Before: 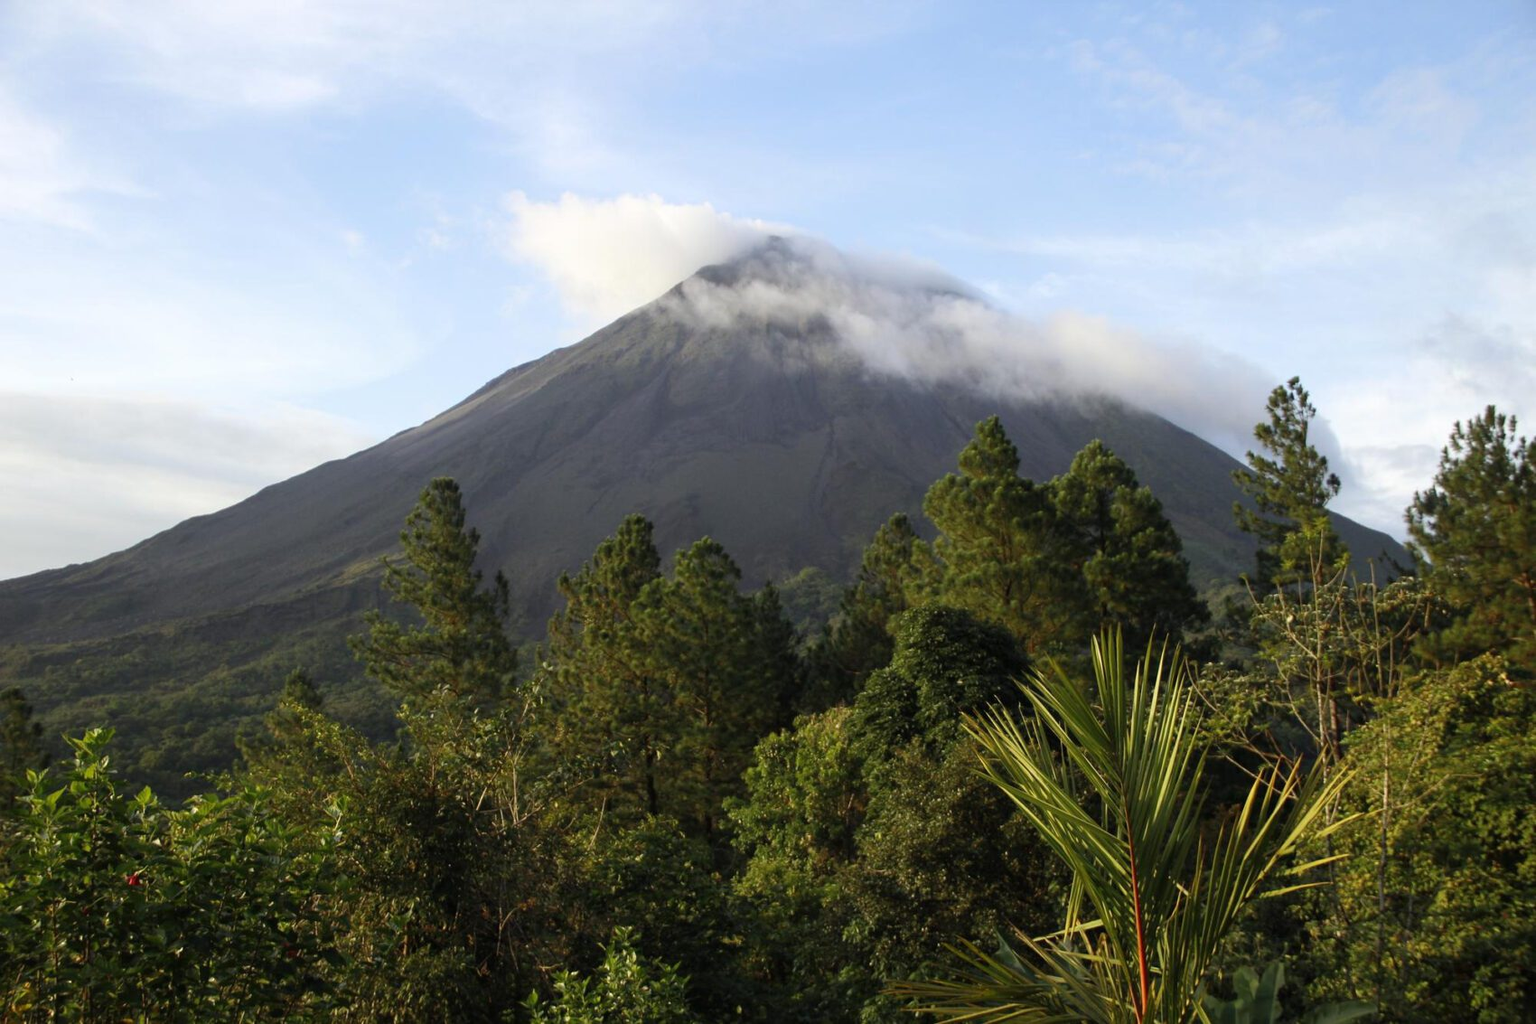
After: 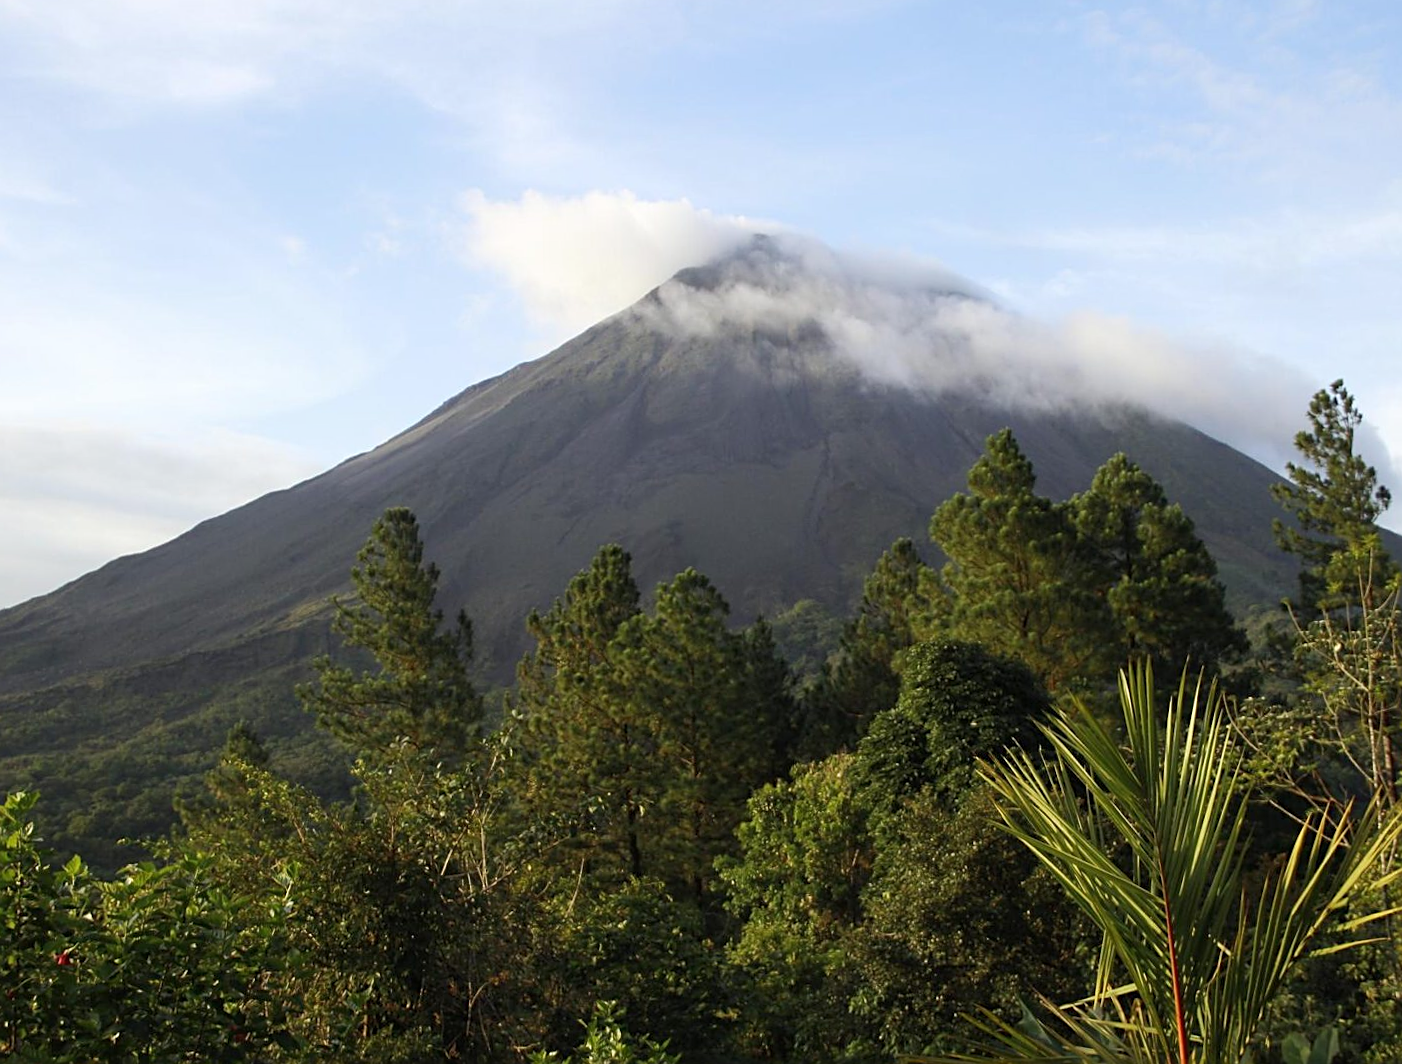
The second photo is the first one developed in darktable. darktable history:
sharpen: on, module defaults
crop and rotate: angle 1.02°, left 4.236%, top 1.152%, right 11.084%, bottom 2.392%
base curve: curves: ch0 [(0, 0) (0.472, 0.508) (1, 1)], preserve colors none
